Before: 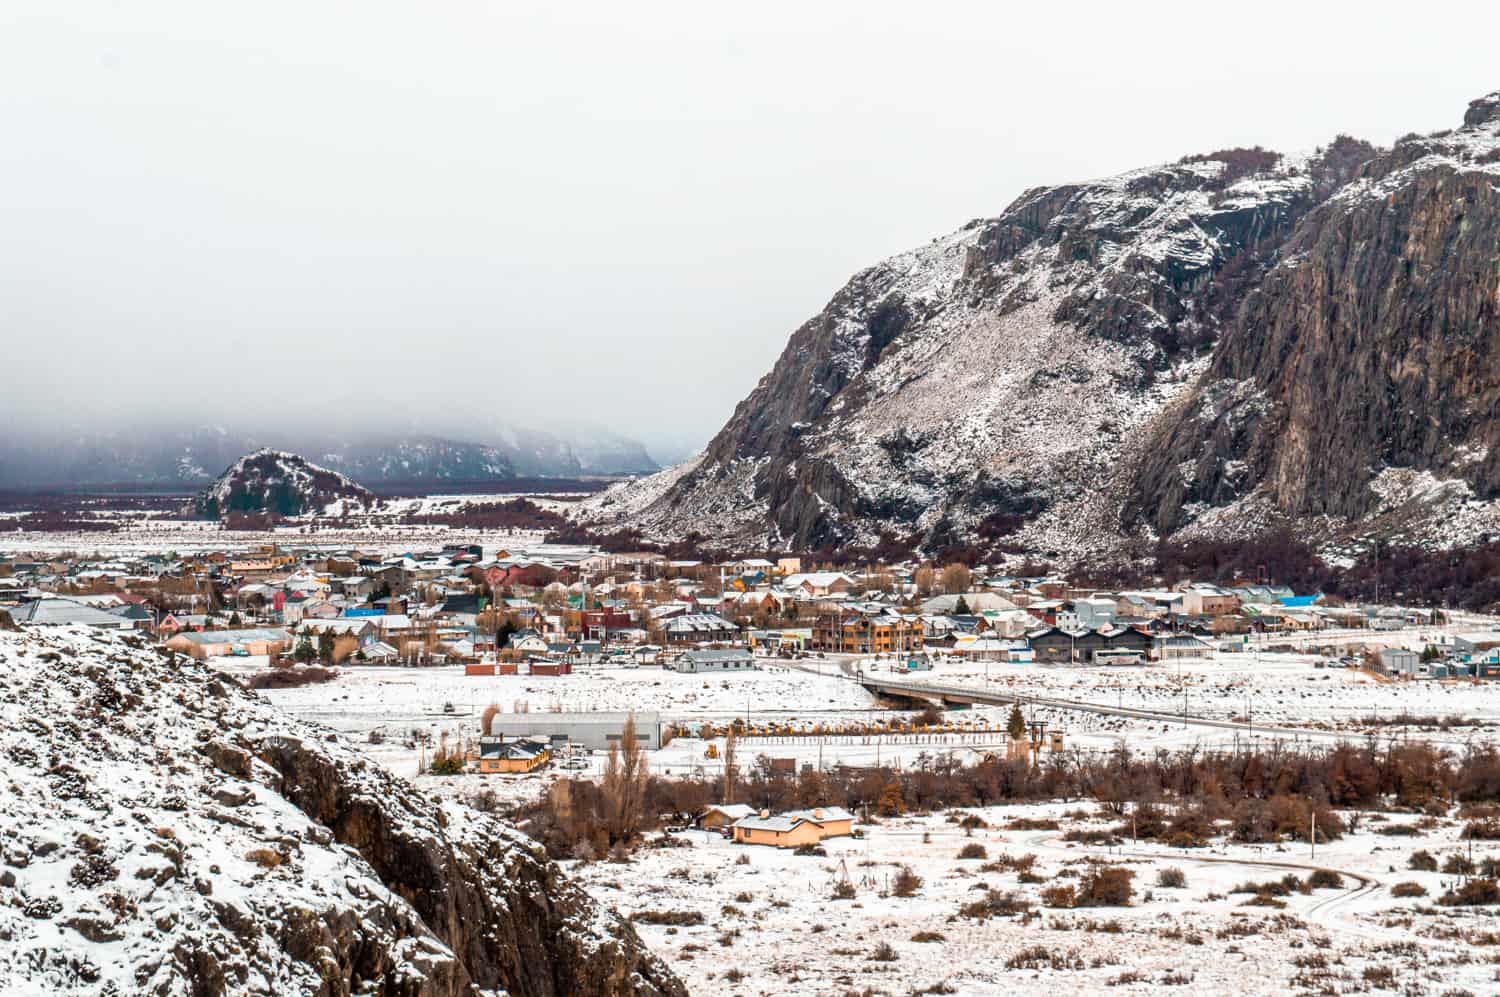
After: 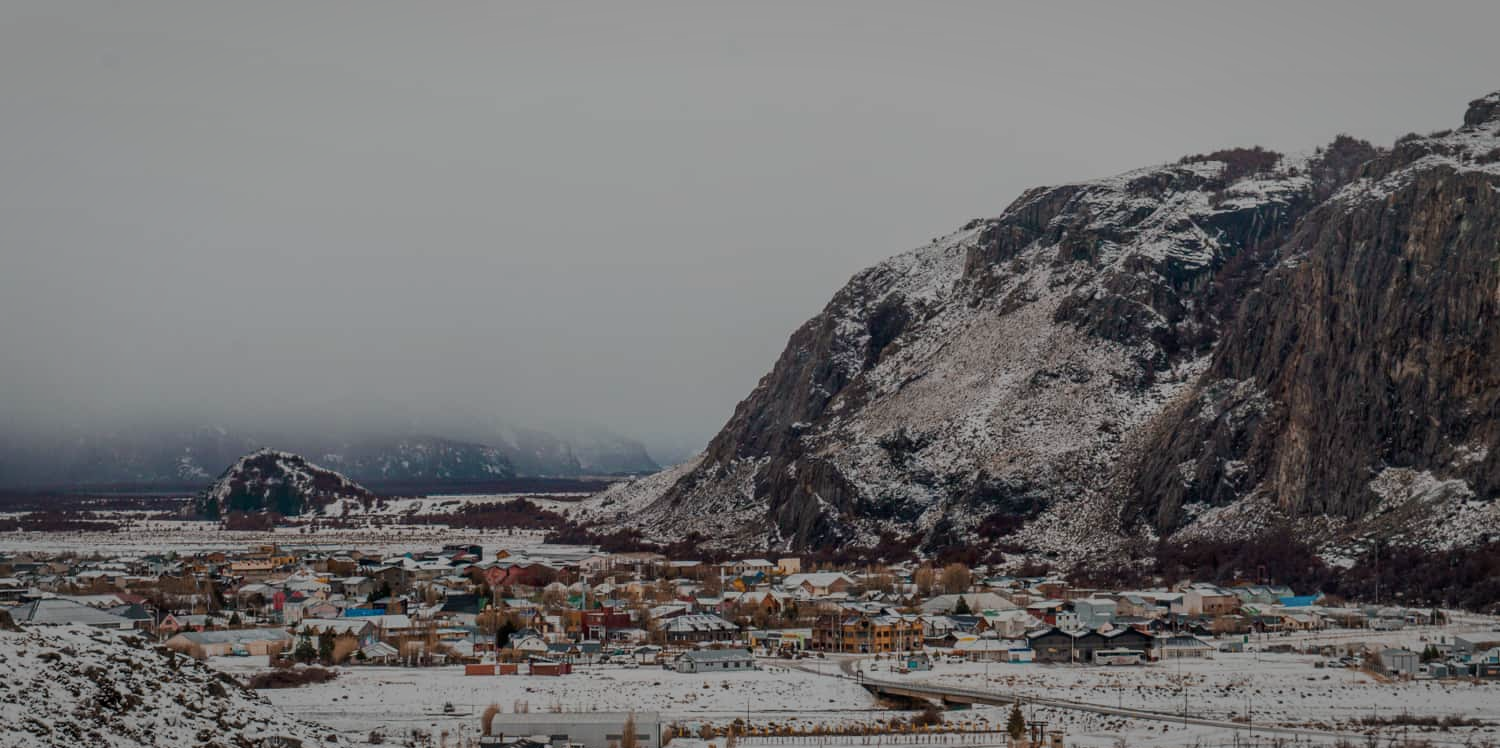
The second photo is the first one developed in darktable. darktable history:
exposure: exposure -1.482 EV, compensate exposure bias true, compensate highlight preservation false
crop: bottom 24.973%
vignetting: brightness -0.18, saturation -0.307, automatic ratio true
